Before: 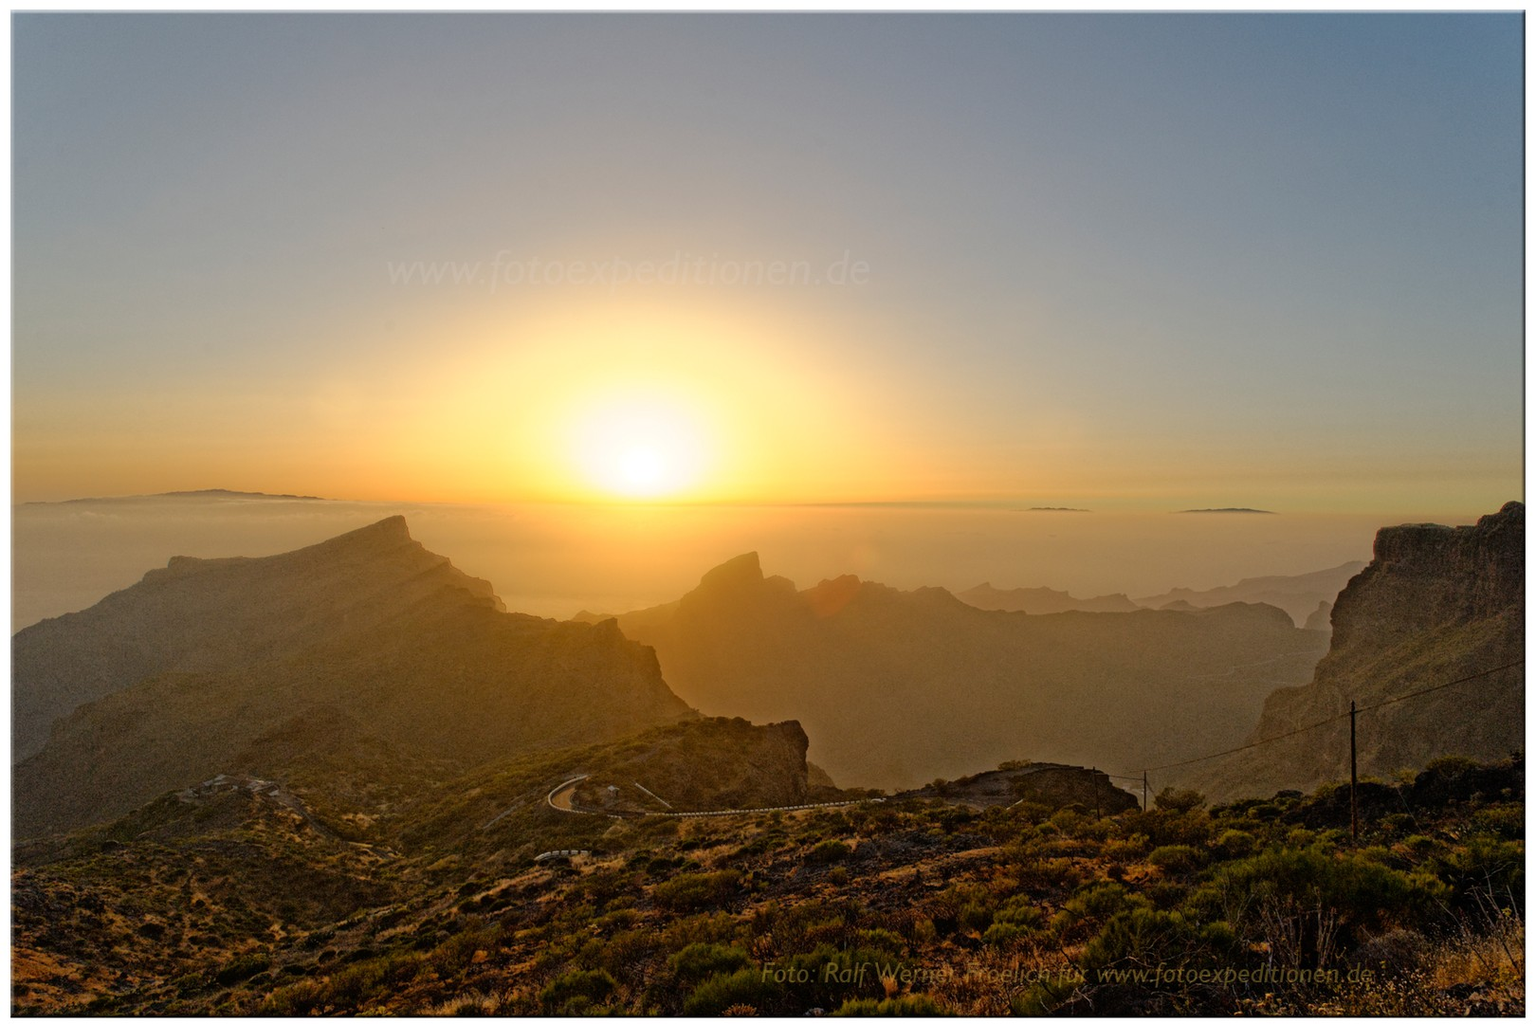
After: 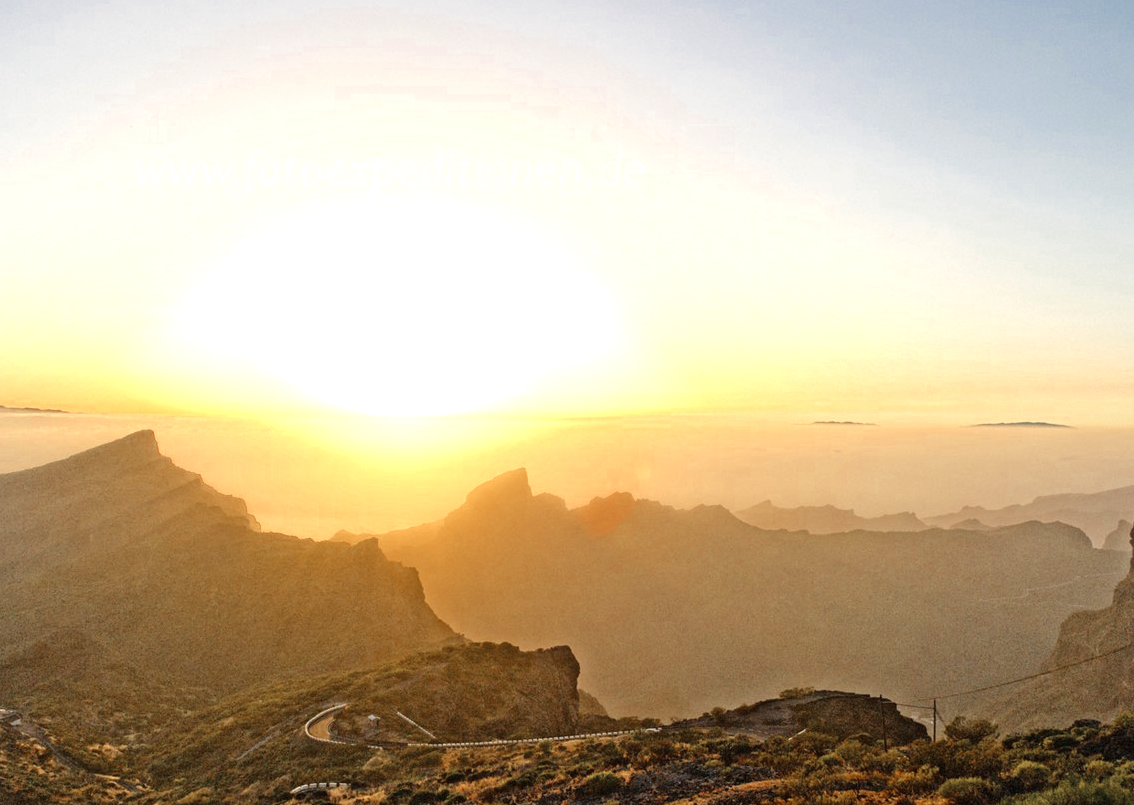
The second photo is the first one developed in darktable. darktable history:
color zones: curves: ch0 [(0, 0.5) (0.125, 0.4) (0.25, 0.5) (0.375, 0.4) (0.5, 0.4) (0.625, 0.35) (0.75, 0.35) (0.875, 0.5)]; ch1 [(0, 0.35) (0.125, 0.45) (0.25, 0.35) (0.375, 0.35) (0.5, 0.35) (0.625, 0.35) (0.75, 0.45) (0.875, 0.35)]; ch2 [(0, 0.6) (0.125, 0.5) (0.25, 0.5) (0.375, 0.6) (0.5, 0.6) (0.625, 0.5) (0.75, 0.5) (0.875, 0.5)]
exposure: black level correction 0, exposure 1.38 EV, compensate highlight preservation false
crop and rotate: left 16.894%, top 10.719%, right 13.049%, bottom 14.684%
